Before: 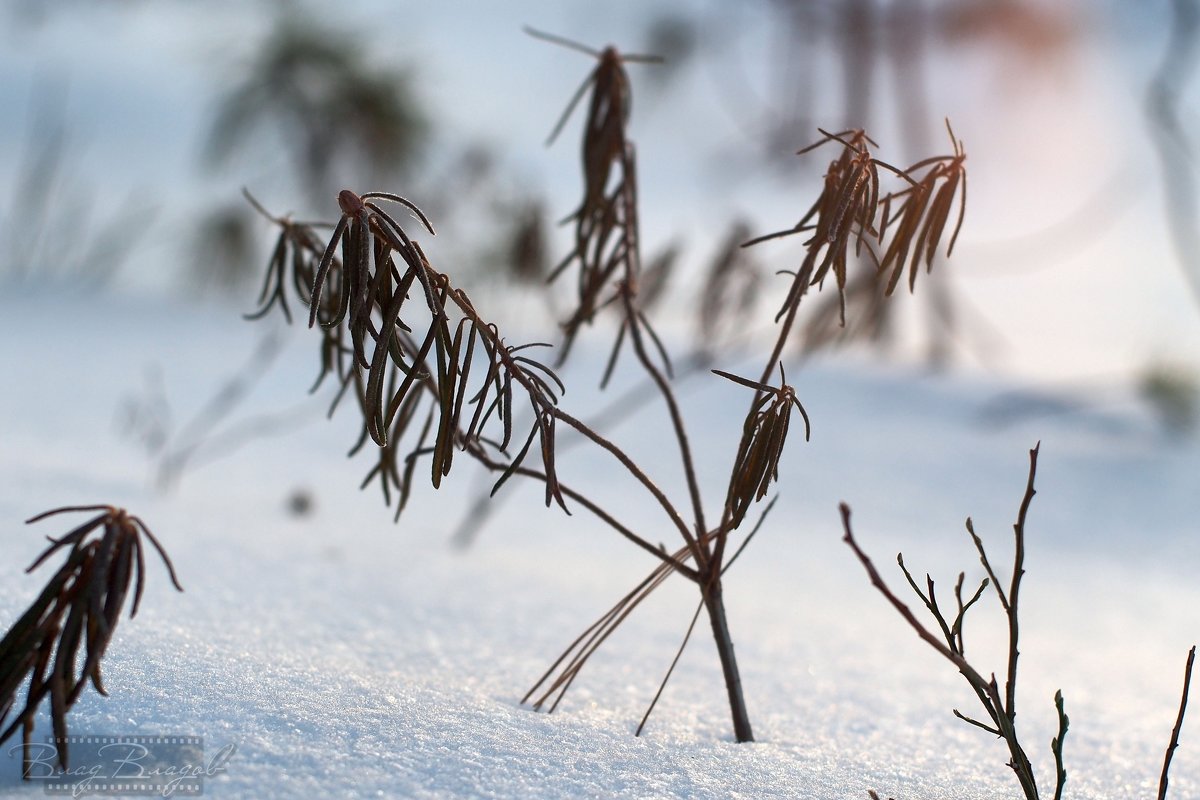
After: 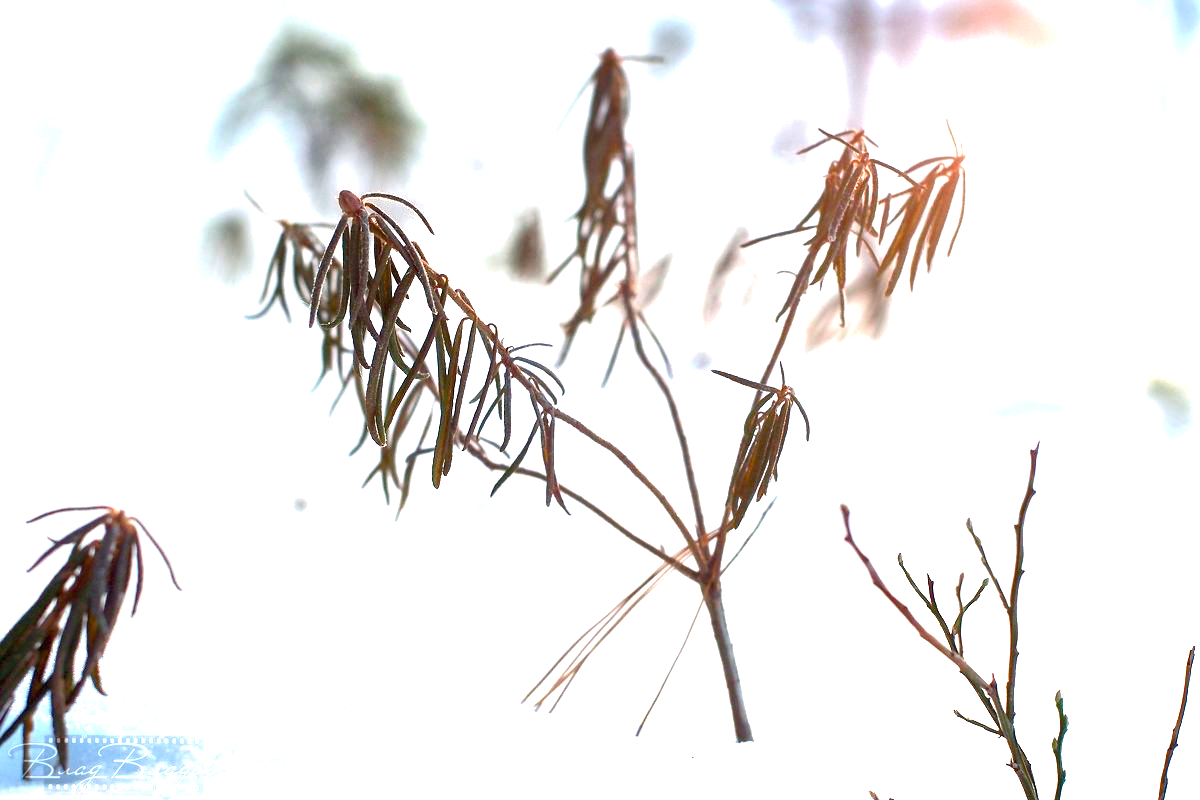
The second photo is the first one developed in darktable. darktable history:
exposure: black level correction 0, exposure 2.098 EV, compensate highlight preservation false
color balance rgb: perceptual saturation grading › global saturation 20%, perceptual saturation grading › highlights -25.072%, perceptual saturation grading › shadows 25.988%, global vibrance 20%
